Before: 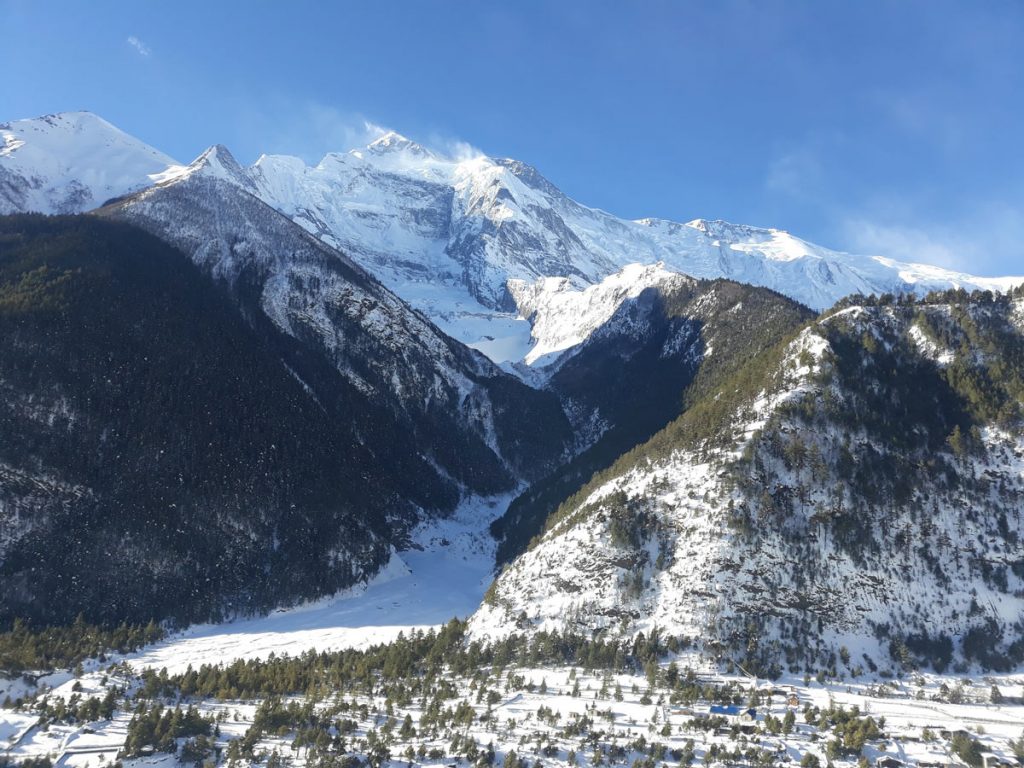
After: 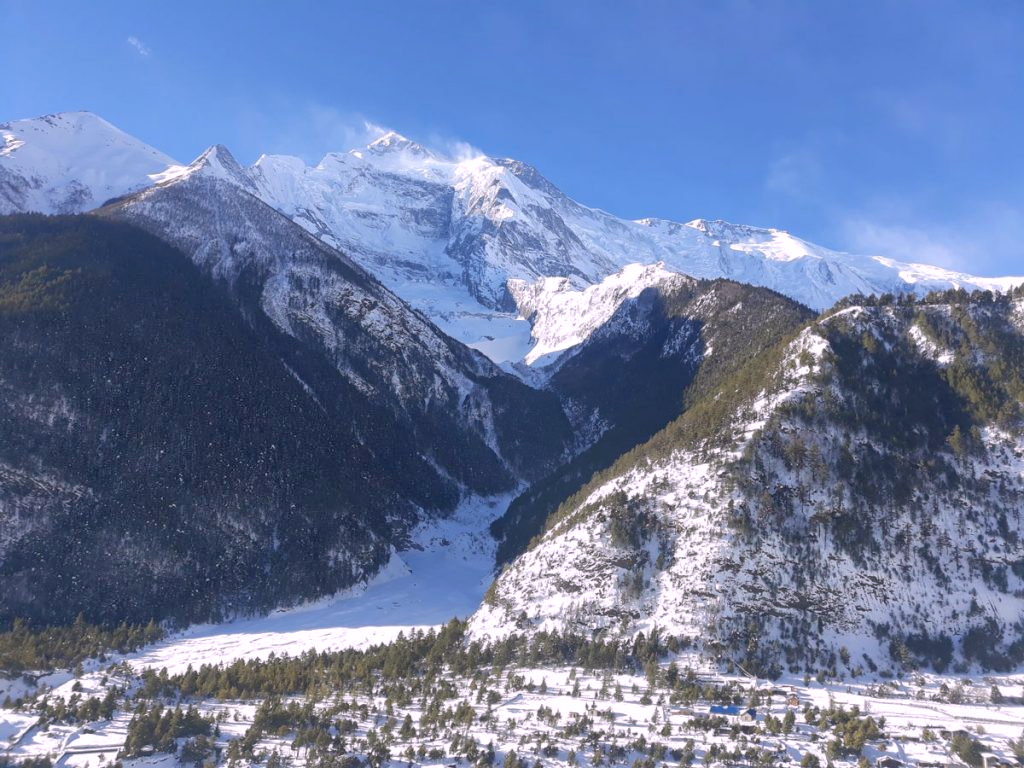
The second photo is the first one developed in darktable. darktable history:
shadows and highlights: on, module defaults
white balance: red 1.05, blue 1.072
